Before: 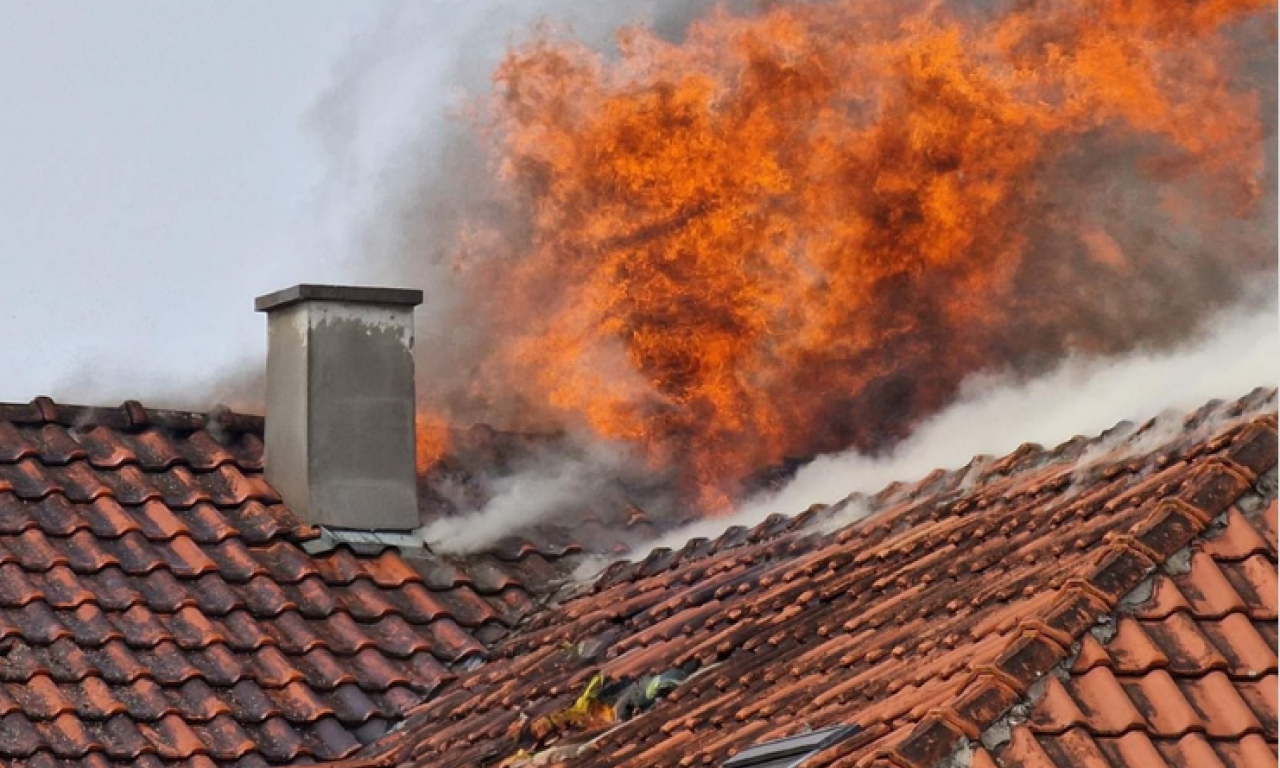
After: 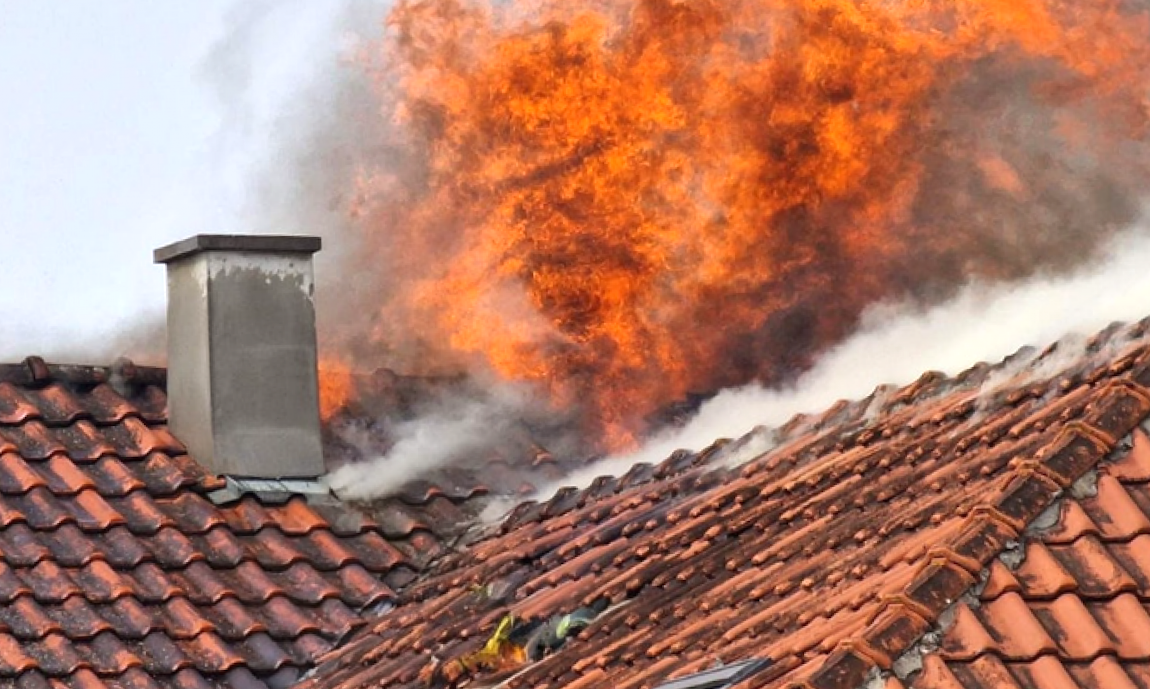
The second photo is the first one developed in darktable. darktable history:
crop and rotate: angle 1.76°, left 5.599%, top 5.714%
exposure: black level correction 0, exposure 0.499 EV, compensate highlight preservation false
